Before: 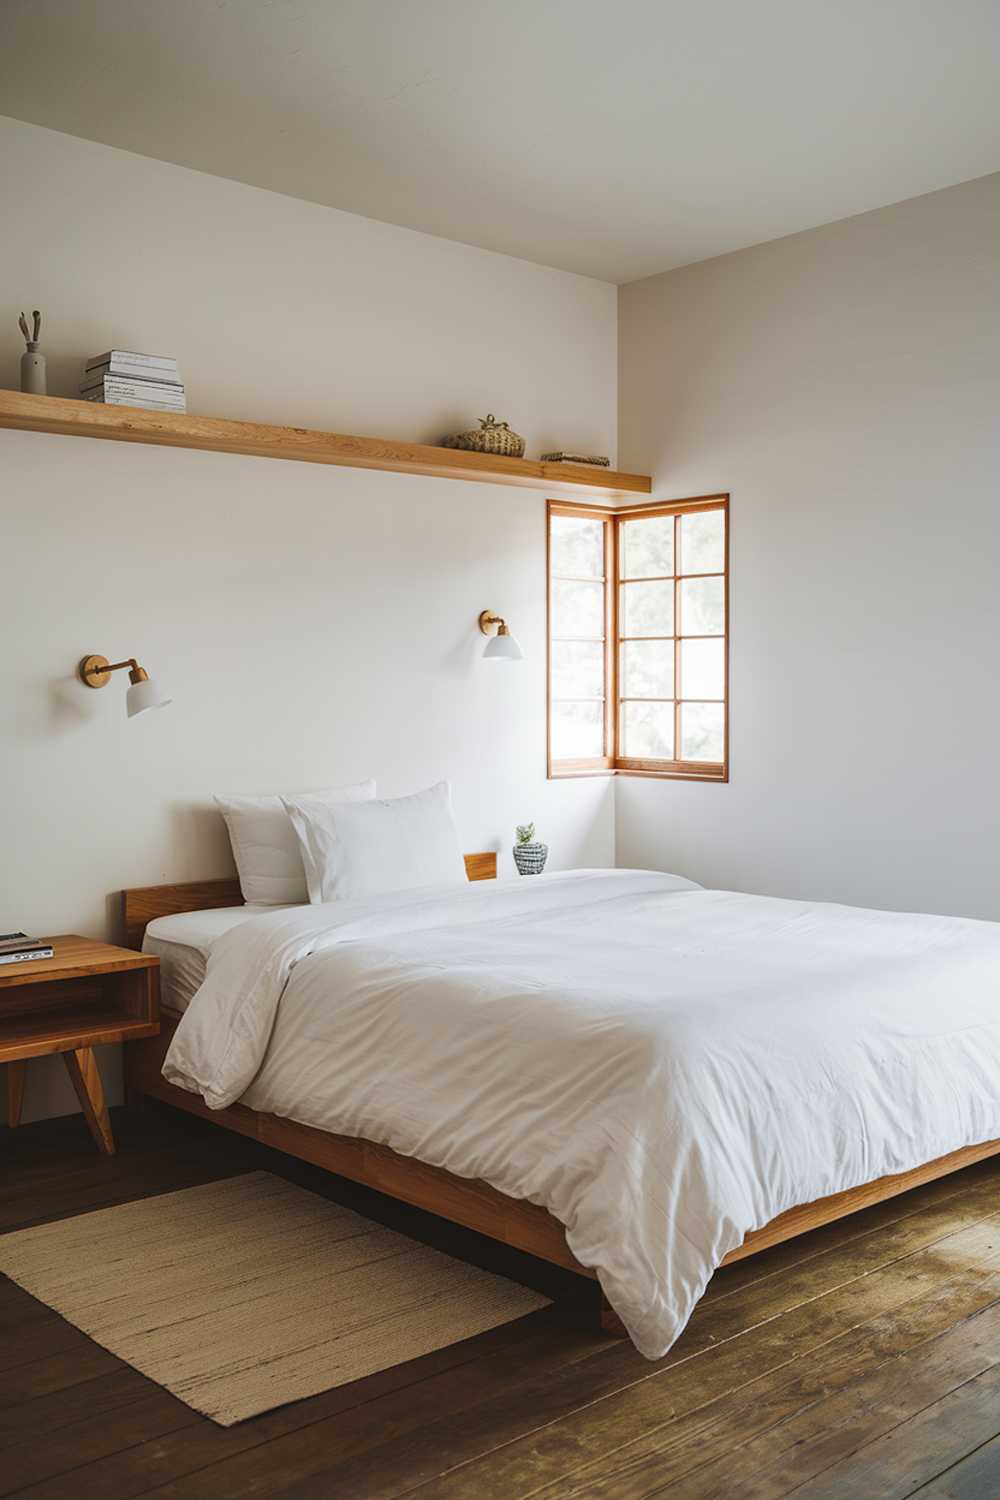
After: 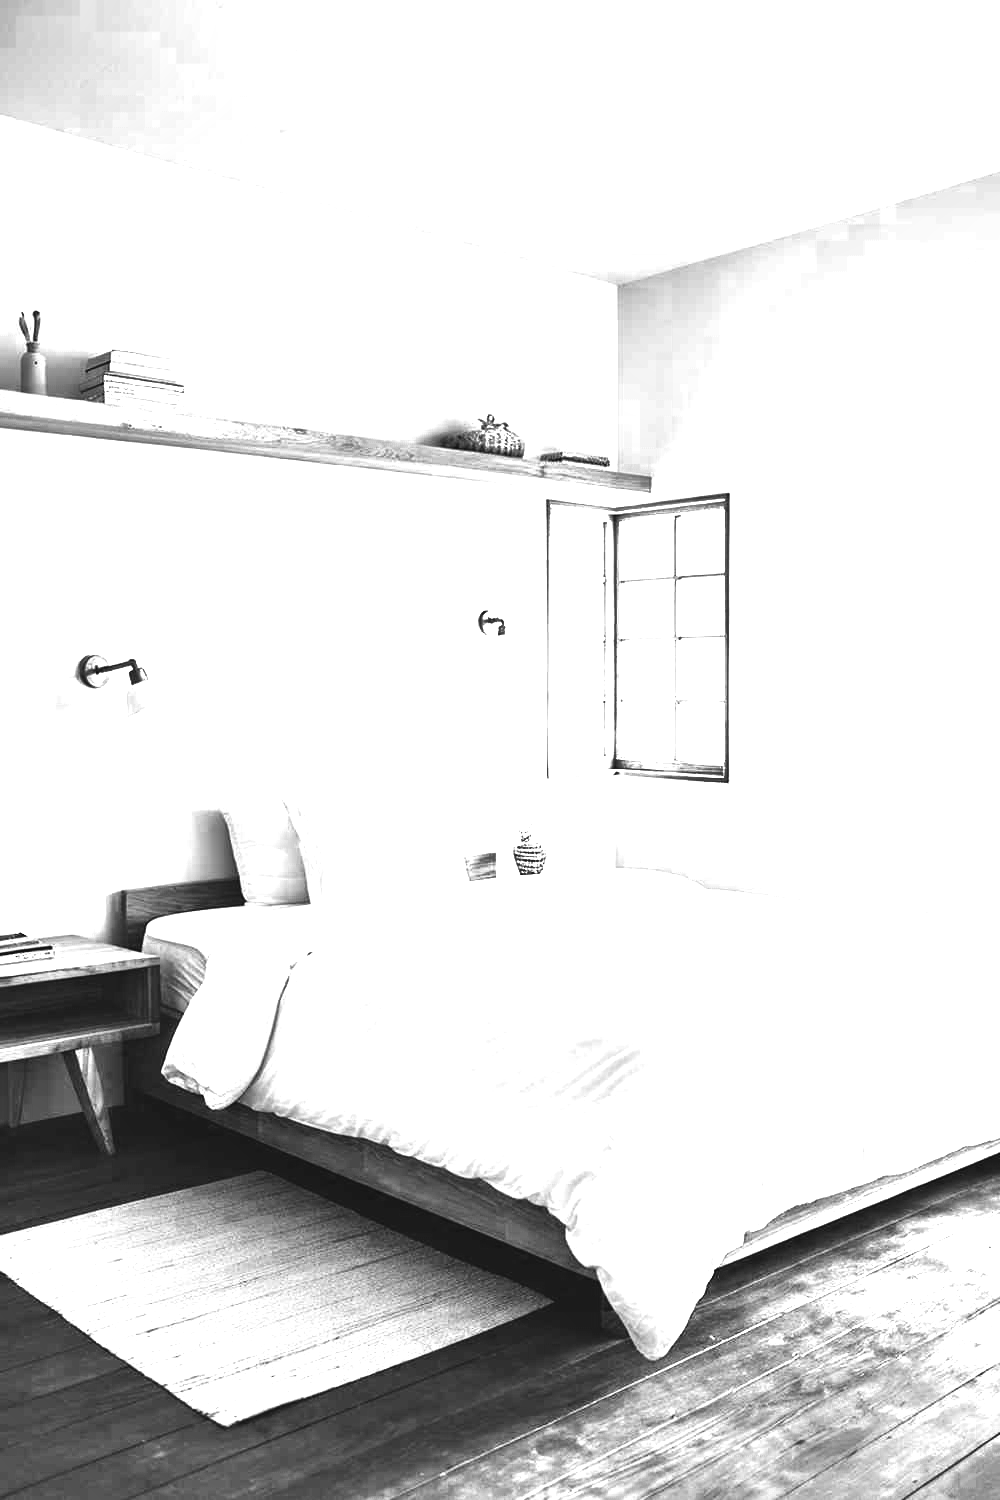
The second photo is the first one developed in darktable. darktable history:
color balance rgb: perceptual saturation grading › global saturation 20%, perceptual saturation grading › highlights -50.101%, perceptual saturation grading › shadows 30.07%
tone curve: curves: ch0 [(0, 0.036) (0.037, 0.042) (0.167, 0.143) (0.433, 0.502) (0.531, 0.637) (0.696, 0.825) (0.856, 0.92) (1, 0.98)]; ch1 [(0, 0) (0.424, 0.383) (0.482, 0.459) (0.501, 0.5) (0.522, 0.526) (0.559, 0.563) (0.604, 0.646) (0.715, 0.729) (1, 1)]; ch2 [(0, 0) (0.369, 0.388) (0.45, 0.48) (0.499, 0.502) (0.504, 0.504) (0.512, 0.526) (0.581, 0.595) (0.708, 0.786) (1, 1)], color space Lab, independent channels, preserve colors none
shadows and highlights: soften with gaussian
color correction: highlights a* 0.089, highlights b* 29.11, shadows a* -0.258, shadows b* 21.57
color zones: curves: ch0 [(0, 0.554) (0.146, 0.662) (0.293, 0.86) (0.503, 0.774) (0.637, 0.106) (0.74, 0.072) (0.866, 0.488) (0.998, 0.569)]; ch1 [(0, 0) (0.143, 0) (0.286, 0) (0.429, 0) (0.571, 0) (0.714, 0) (0.857, 0)]
